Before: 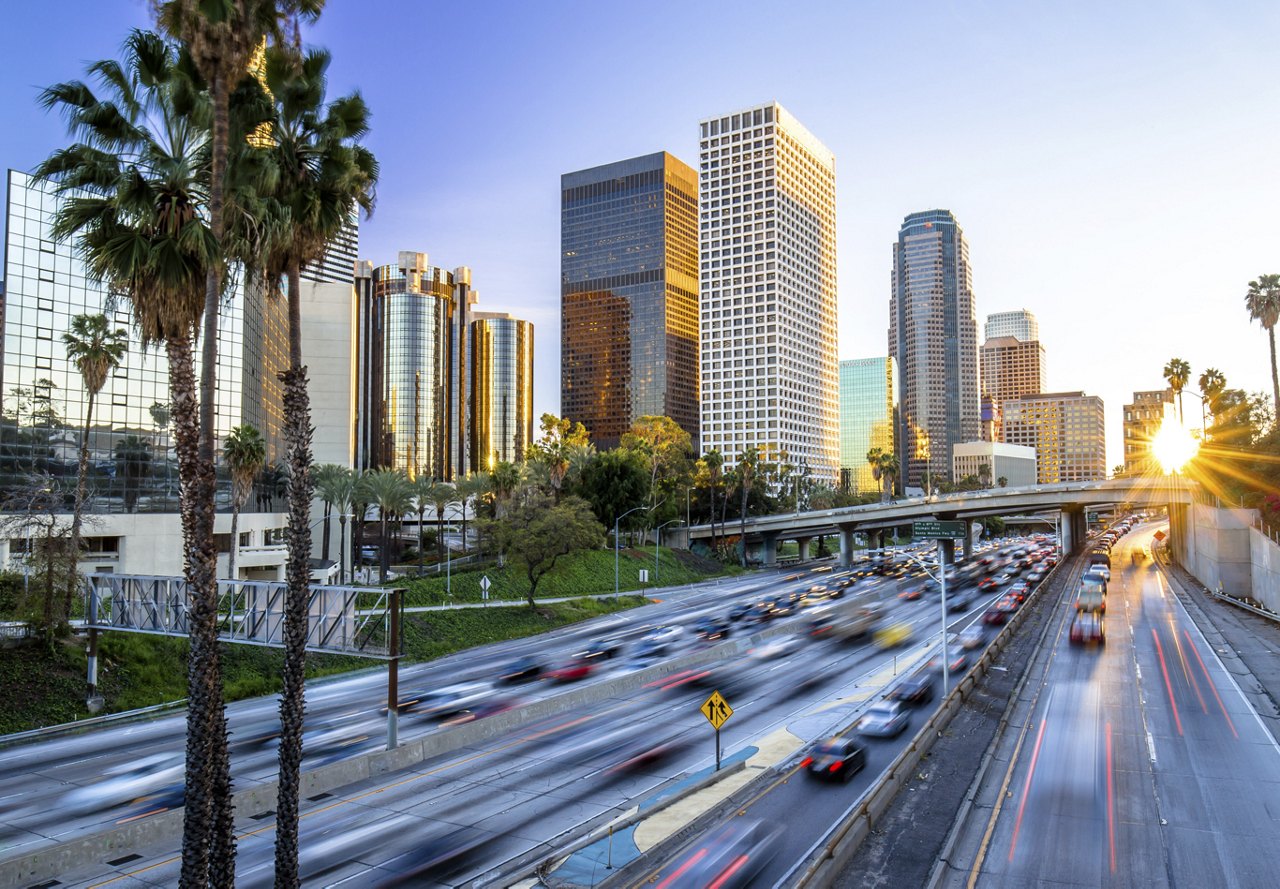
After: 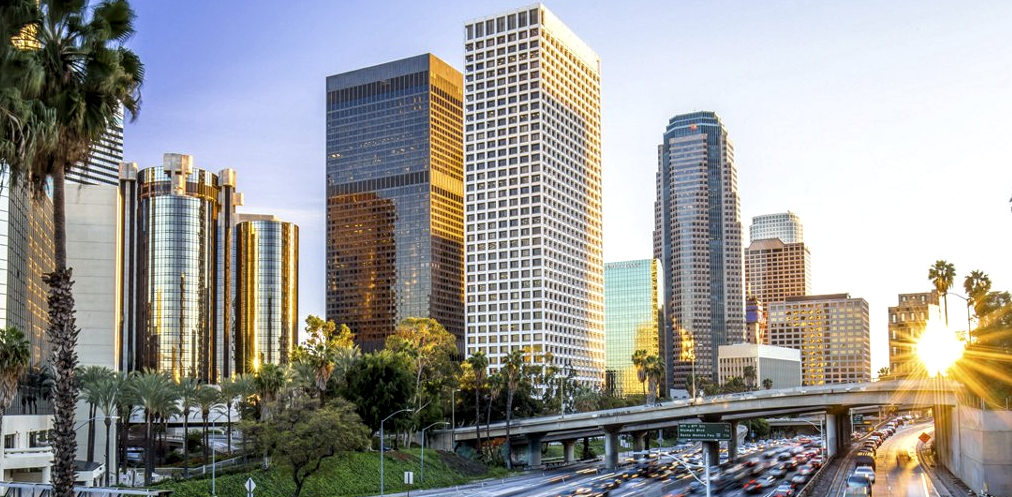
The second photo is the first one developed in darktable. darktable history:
crop: left 18.394%, top 11.106%, right 2.499%, bottom 32.89%
local contrast: detail 130%
